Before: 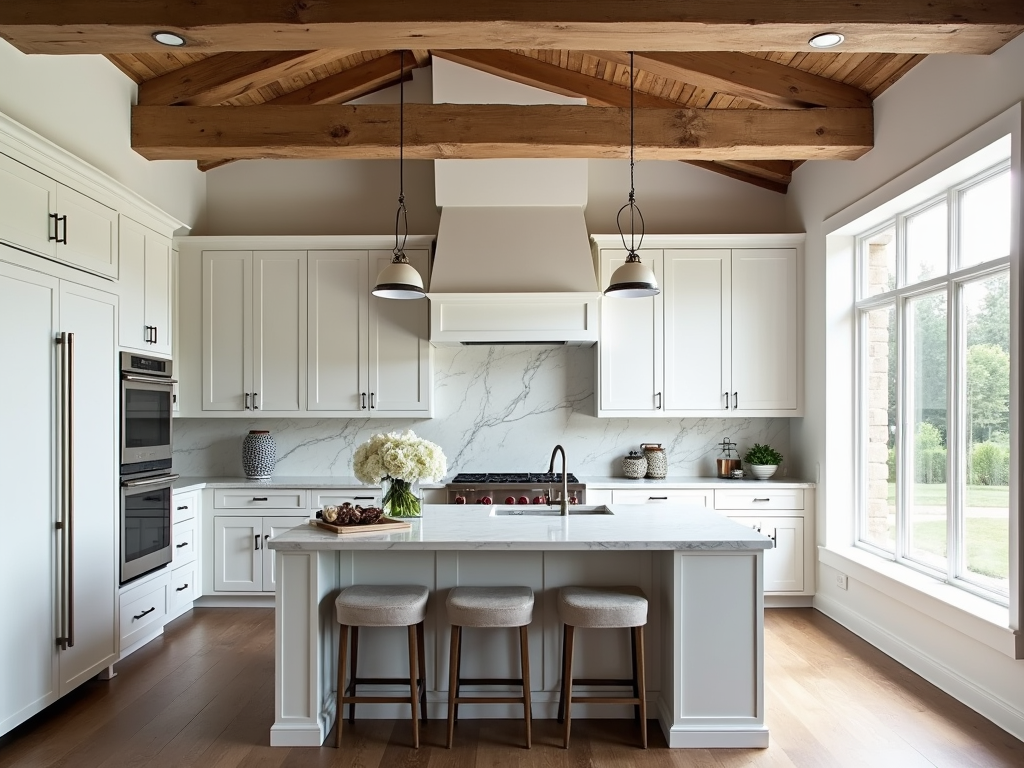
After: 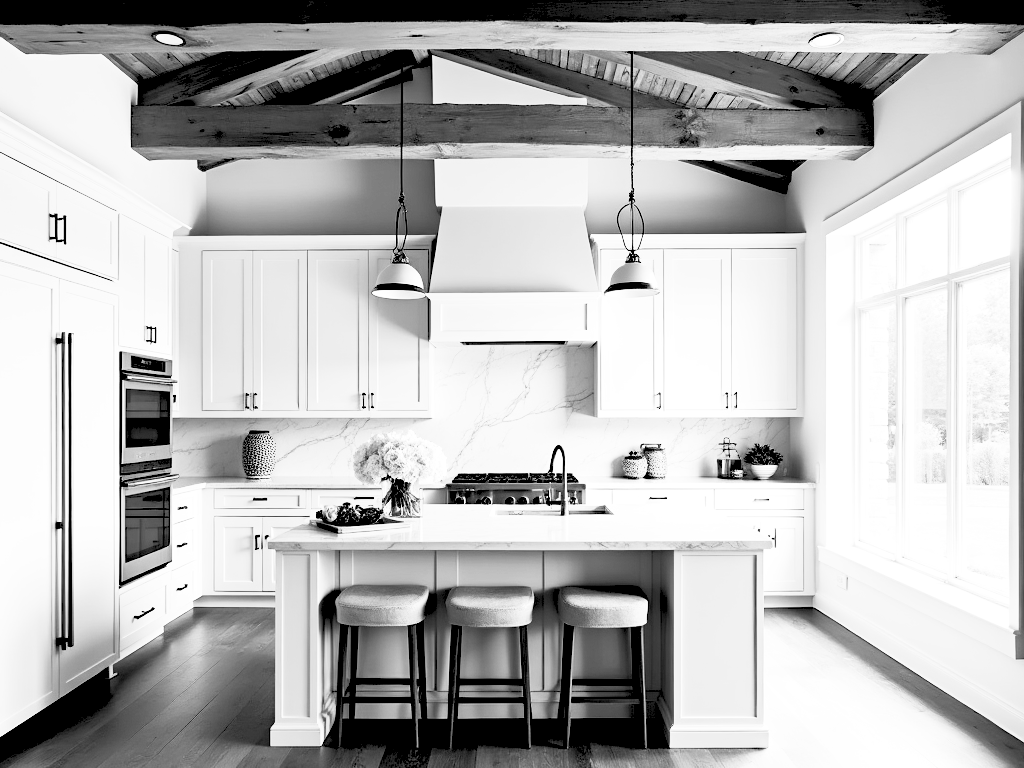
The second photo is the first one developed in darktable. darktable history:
rgb levels: levels [[0.029, 0.461, 0.922], [0, 0.5, 1], [0, 0.5, 1]]
contrast brightness saturation: contrast 0.43, brightness 0.56, saturation -0.19
monochrome: on, module defaults
